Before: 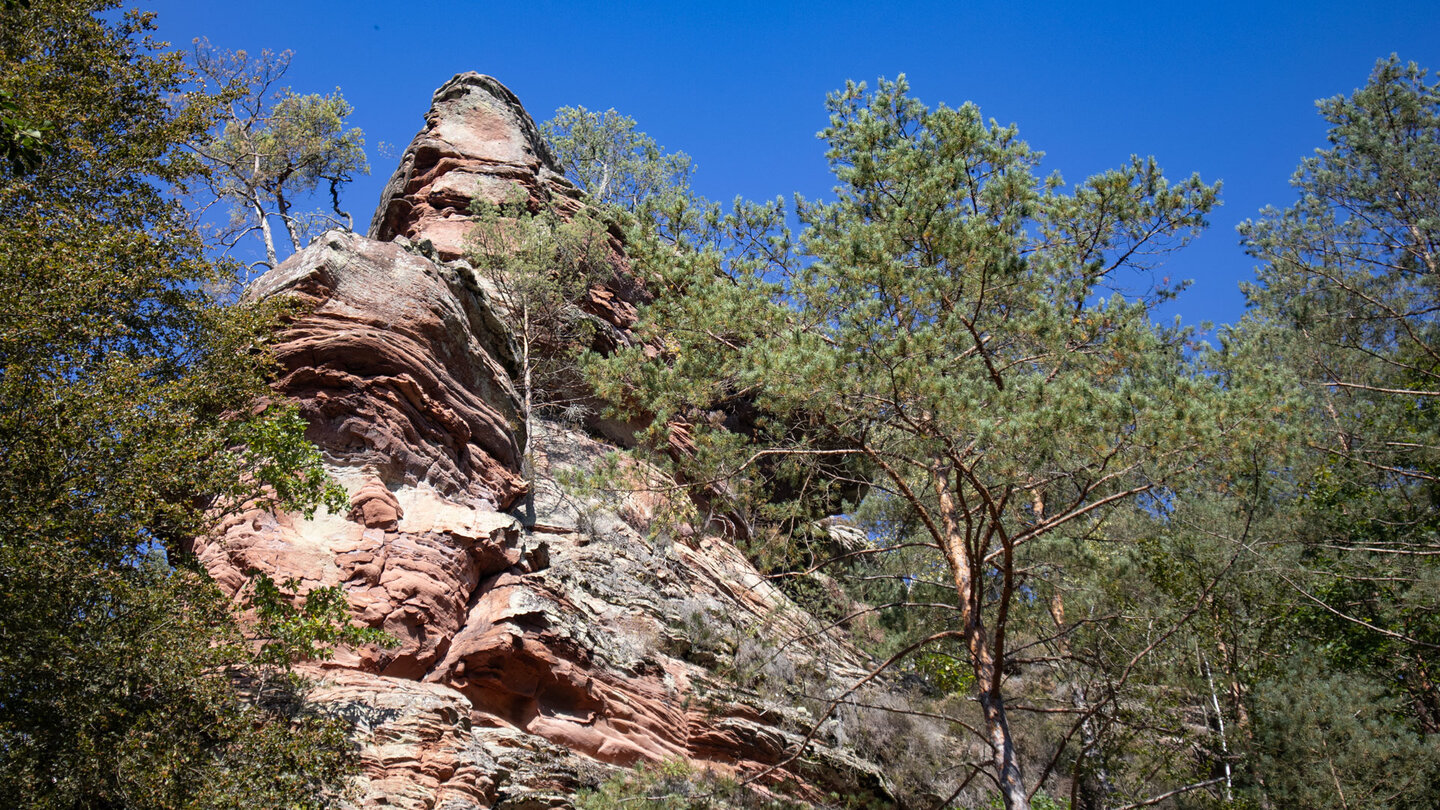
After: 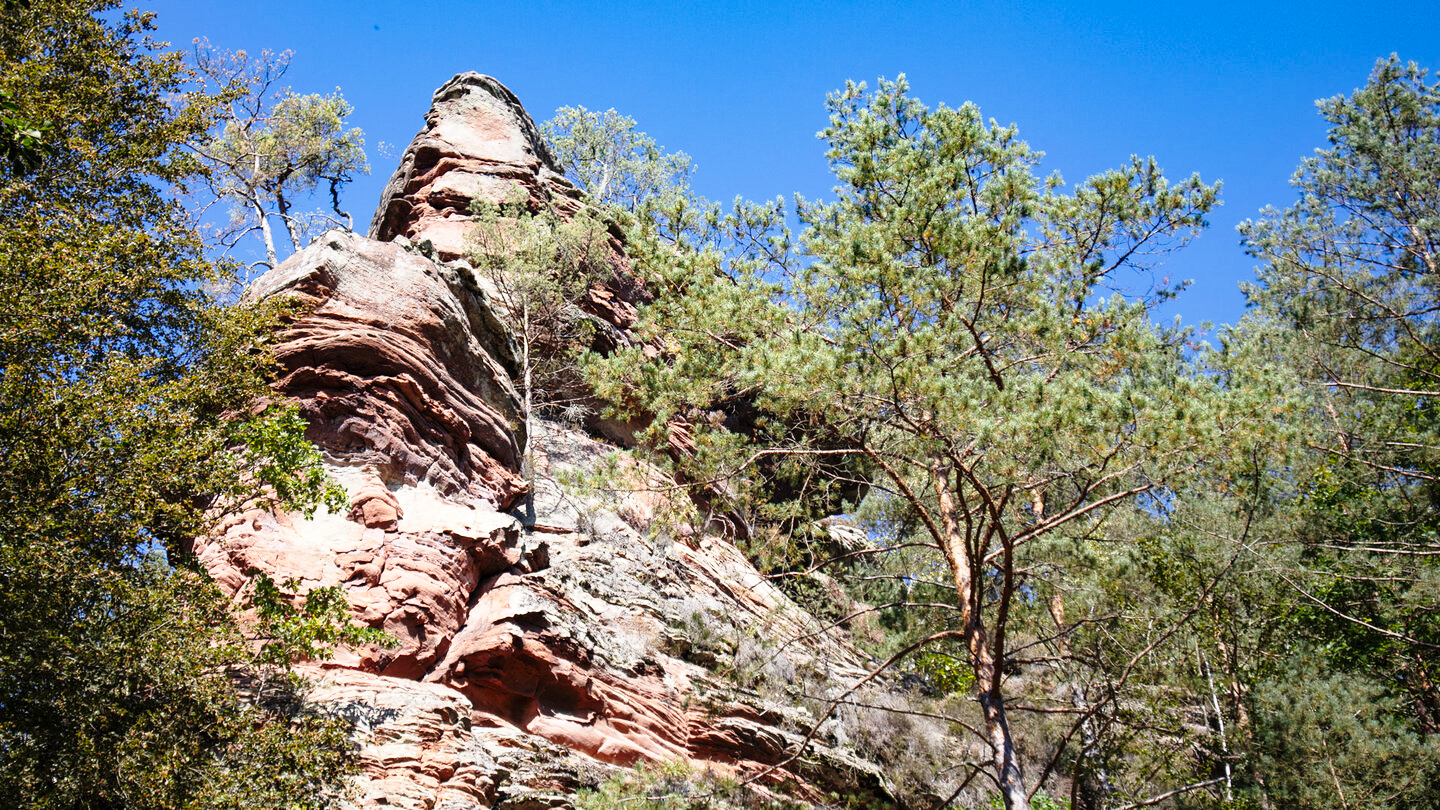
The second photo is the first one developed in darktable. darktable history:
exposure: exposure -0.004 EV, compensate highlight preservation false
base curve: curves: ch0 [(0, 0) (0.028, 0.03) (0.121, 0.232) (0.46, 0.748) (0.859, 0.968) (1, 1)], preserve colors none
